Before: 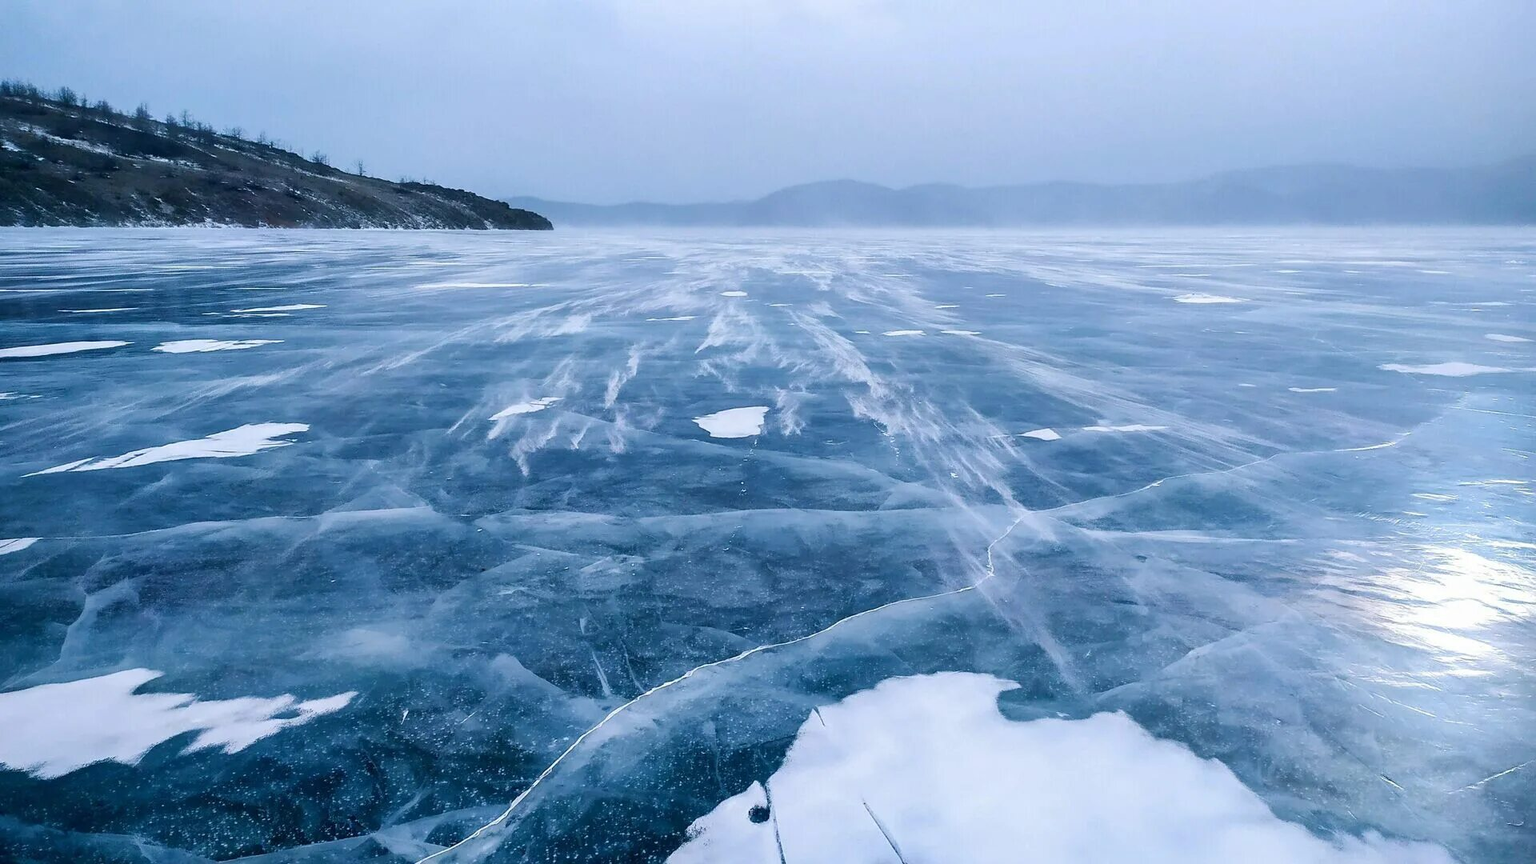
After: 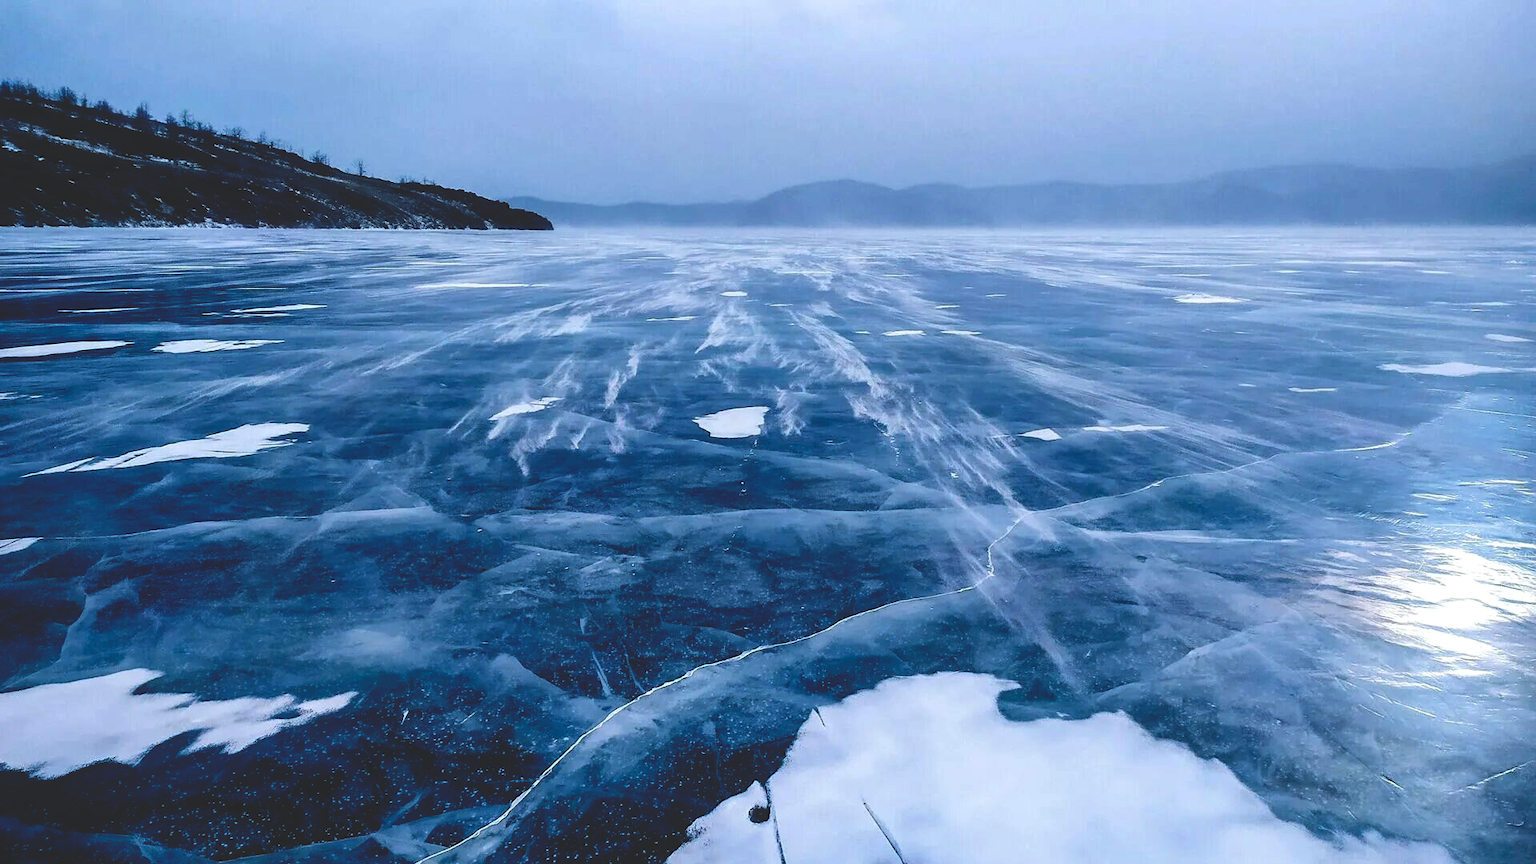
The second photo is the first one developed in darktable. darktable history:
local contrast: highlights 102%, shadows 99%, detail 119%, midtone range 0.2
base curve: curves: ch0 [(0, 0.02) (0.083, 0.036) (1, 1)], preserve colors none
